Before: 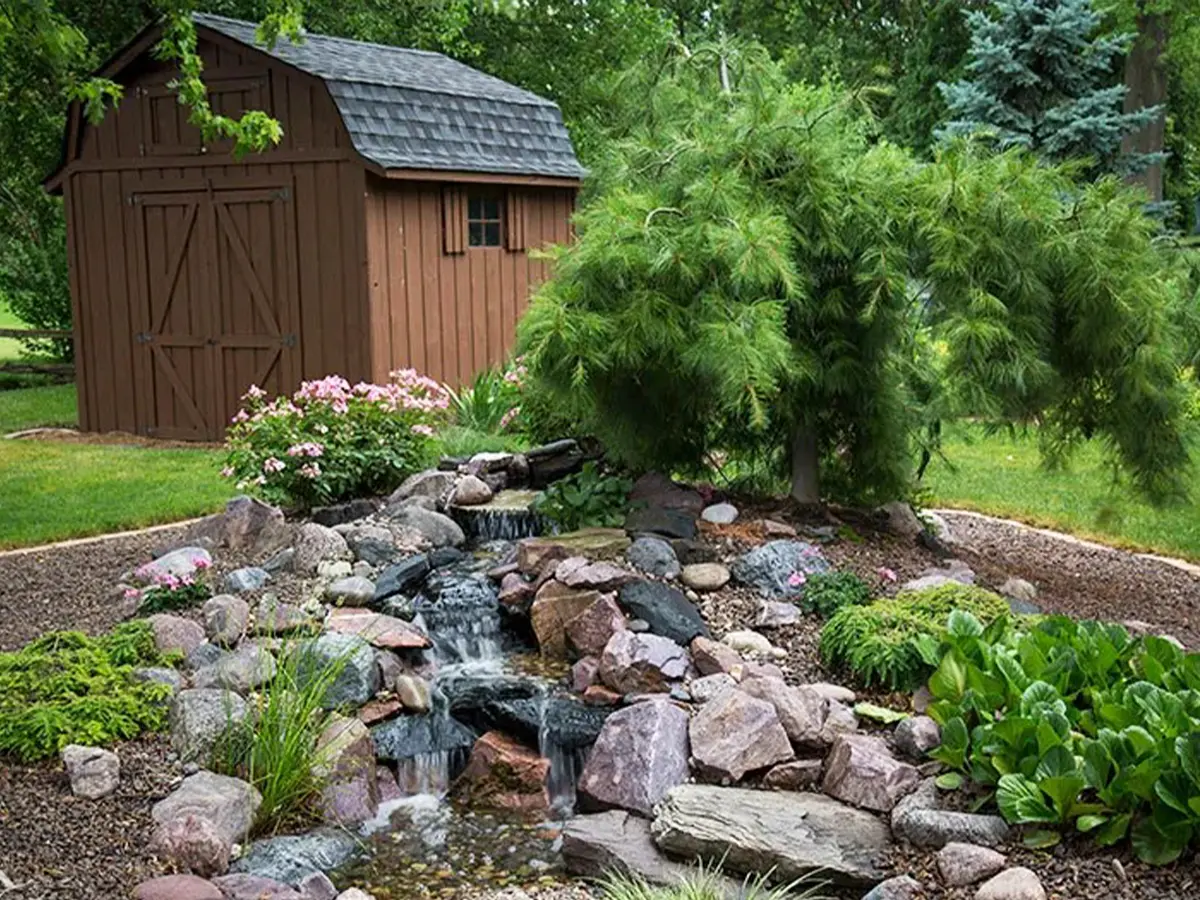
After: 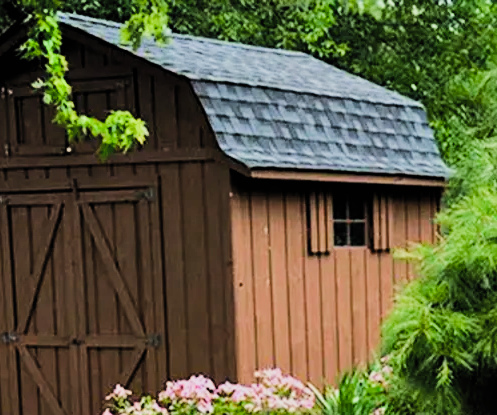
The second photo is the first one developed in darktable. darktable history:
filmic rgb: black relative exposure -5.1 EV, white relative exposure 3.97 EV, threshold -0.322 EV, transition 3.19 EV, structure ↔ texture 99.77%, hardness 2.89, contrast 1.506, color science v5 (2021), contrast in shadows safe, contrast in highlights safe, enable highlight reconstruction true
shadows and highlights: soften with gaussian
crop and rotate: left 11.299%, top 0.052%, right 47.252%, bottom 53.836%
color balance rgb: perceptual saturation grading › global saturation 18.272%, perceptual brilliance grading › mid-tones 10.247%, perceptual brilliance grading › shadows 15.501%, global vibrance 20%
